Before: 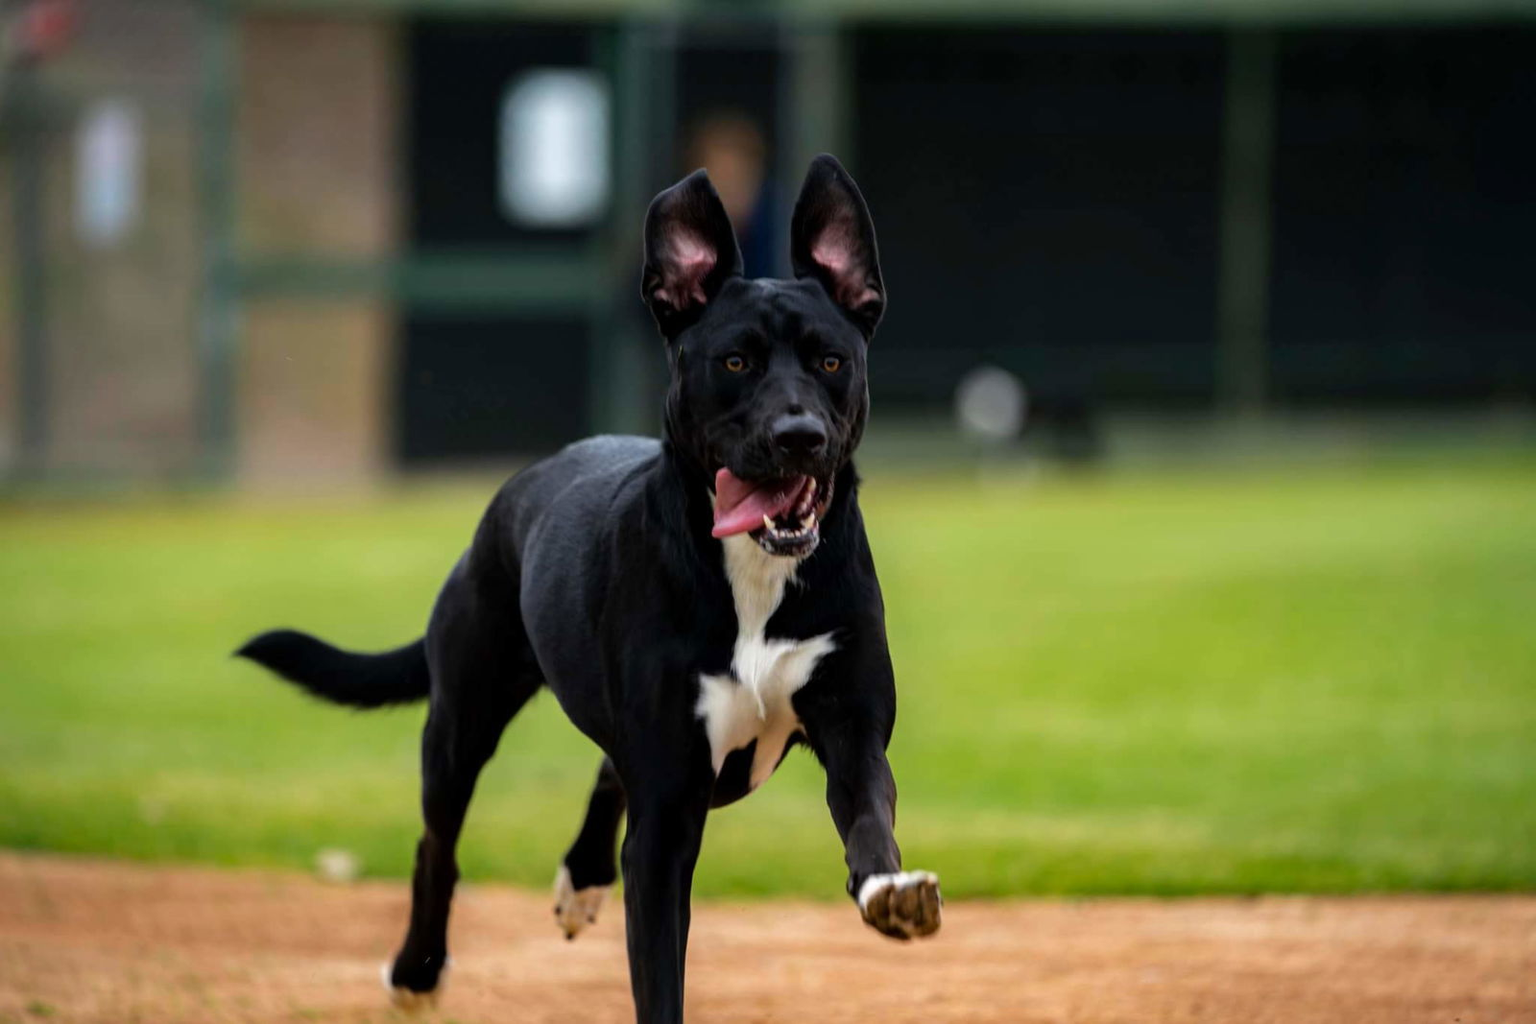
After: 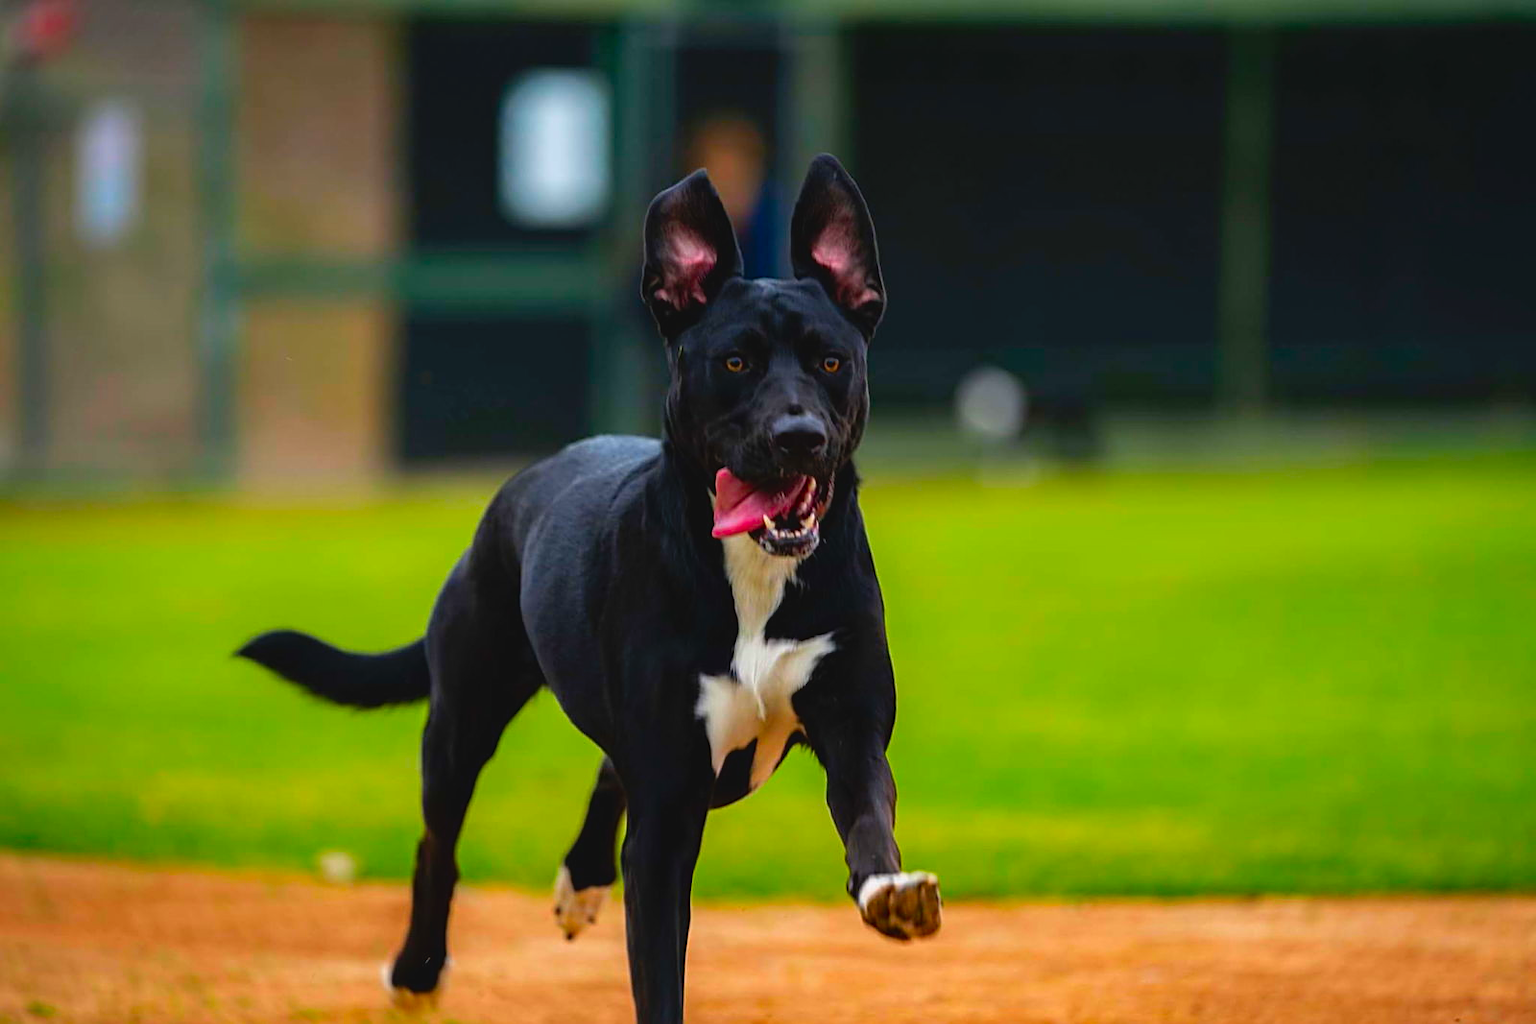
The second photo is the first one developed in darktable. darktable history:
contrast brightness saturation: contrast -0.094, saturation -0.099
color correction: highlights b* 0.066, saturation 1.86
sharpen: on, module defaults
